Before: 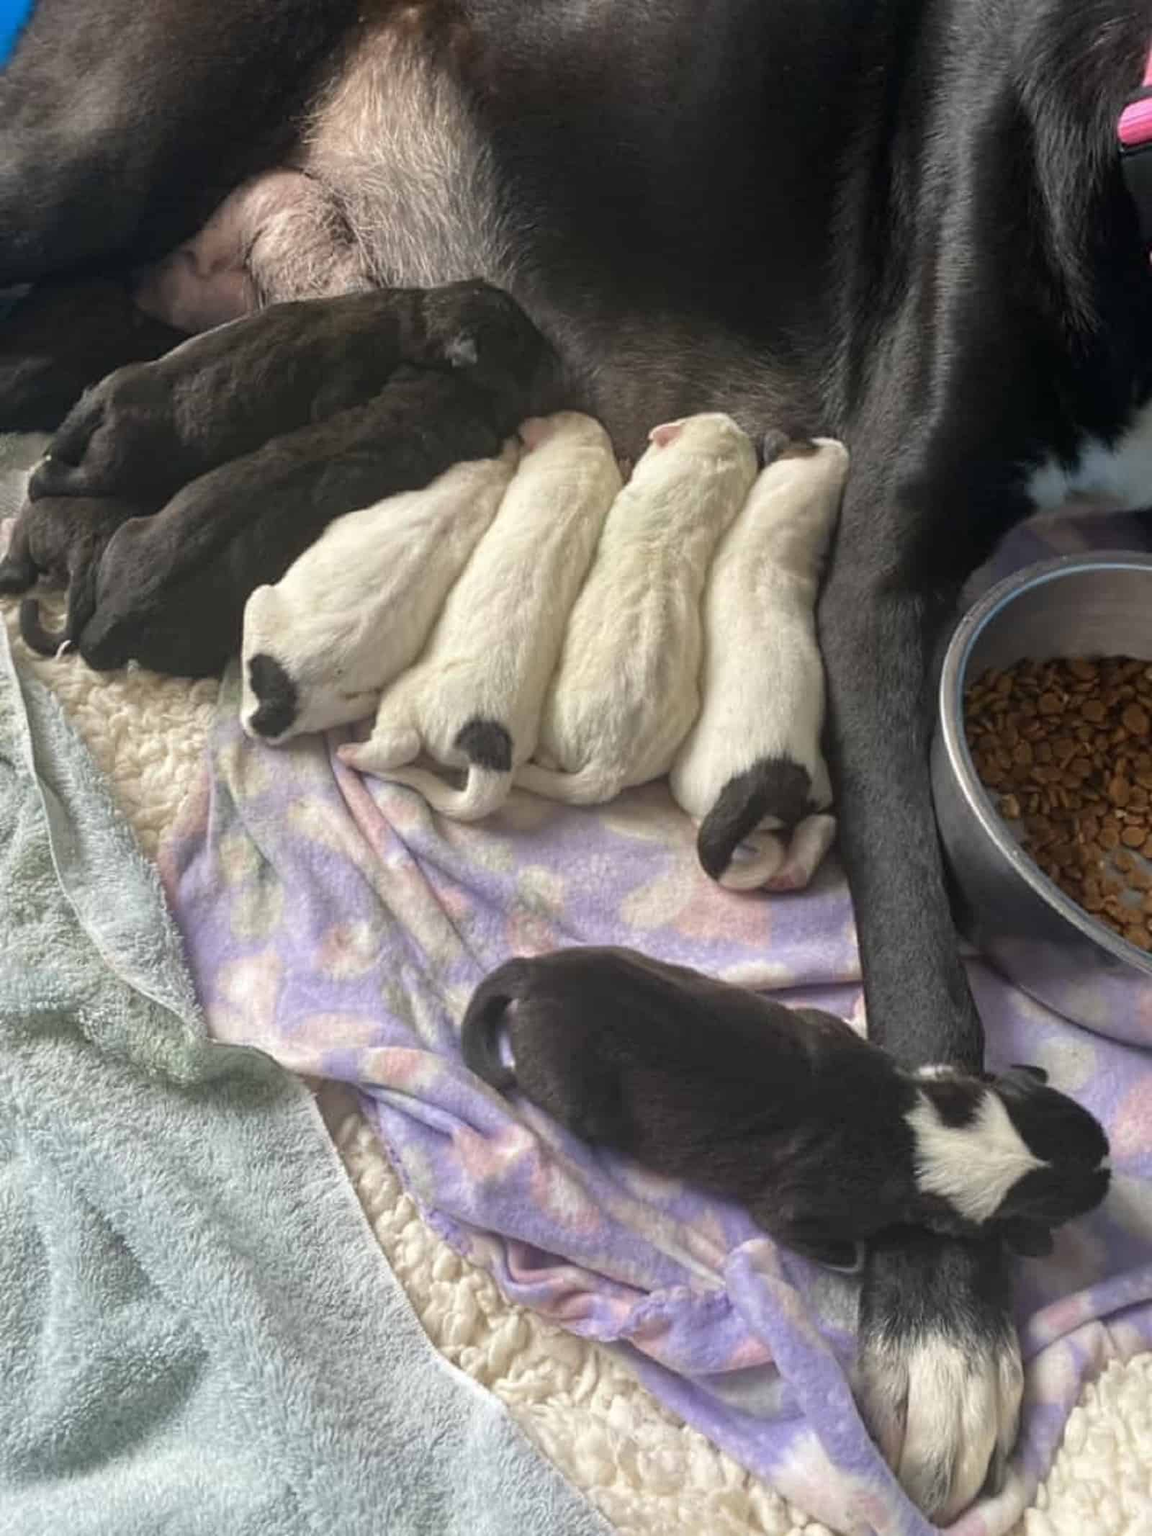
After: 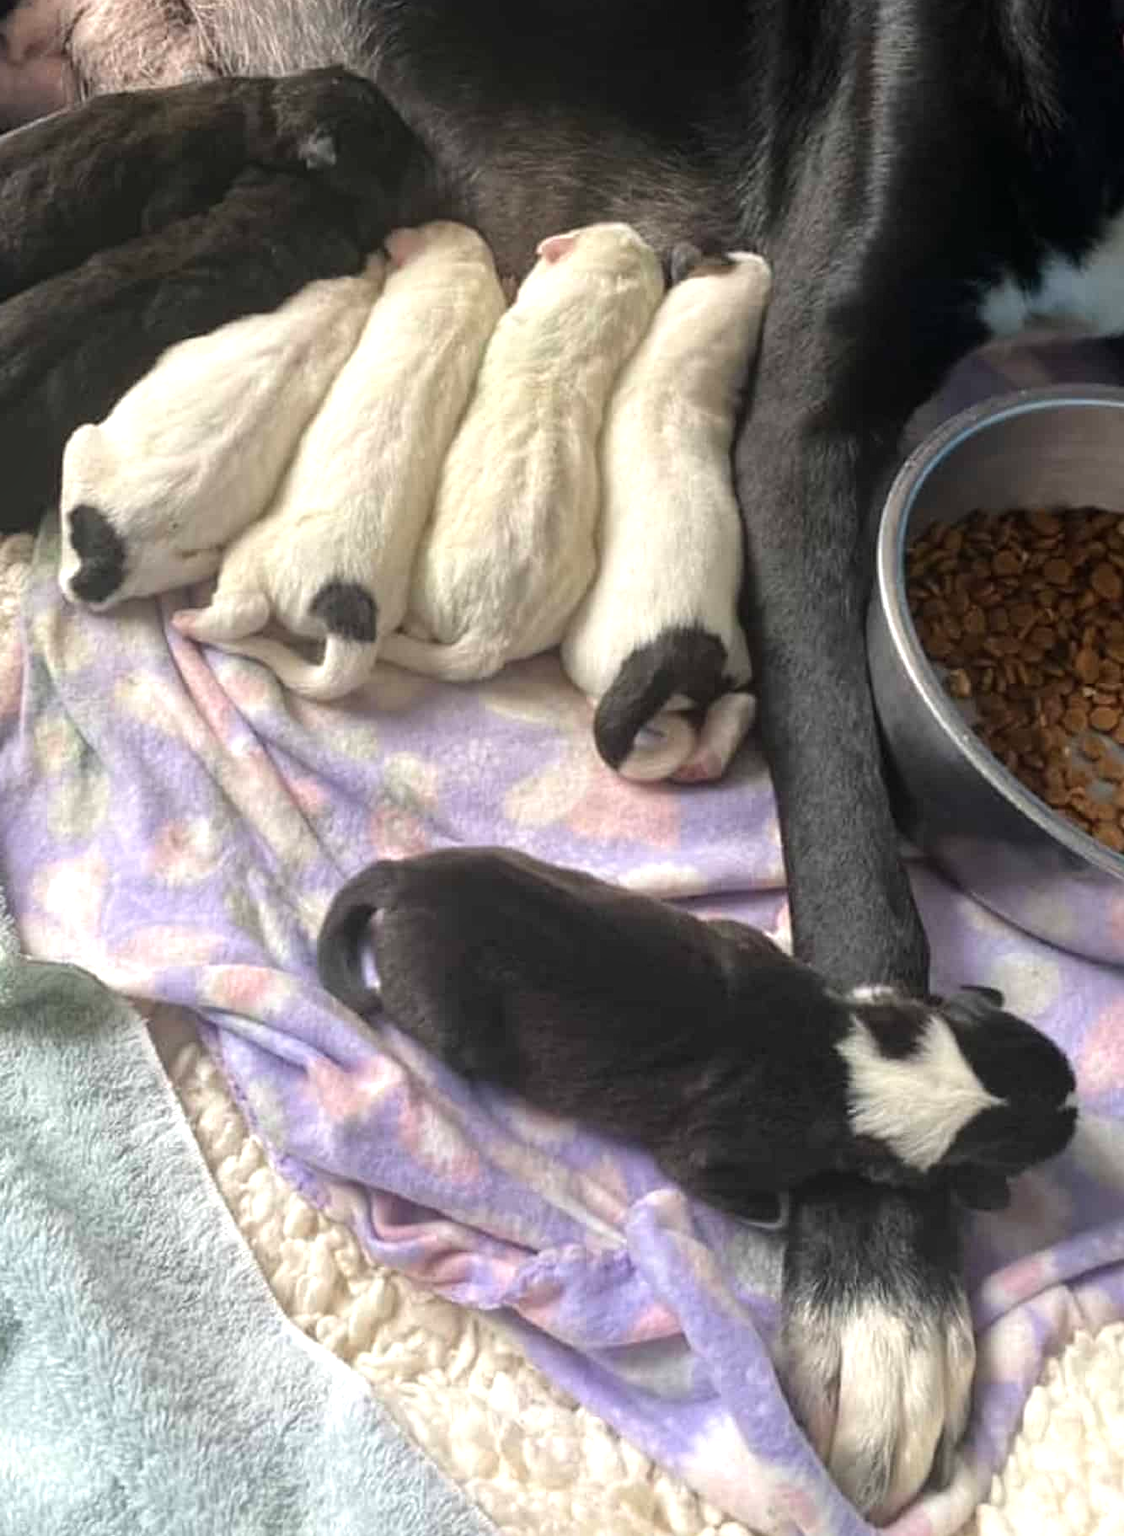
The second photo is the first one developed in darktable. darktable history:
tone equalizer: -8 EV -0.388 EV, -7 EV -0.361 EV, -6 EV -0.315 EV, -5 EV -0.247 EV, -3 EV 0.229 EV, -2 EV 0.349 EV, -1 EV 0.374 EV, +0 EV 0.444 EV, mask exposure compensation -0.511 EV
contrast brightness saturation: saturation -0.07
crop: left 16.512%, top 14.531%
